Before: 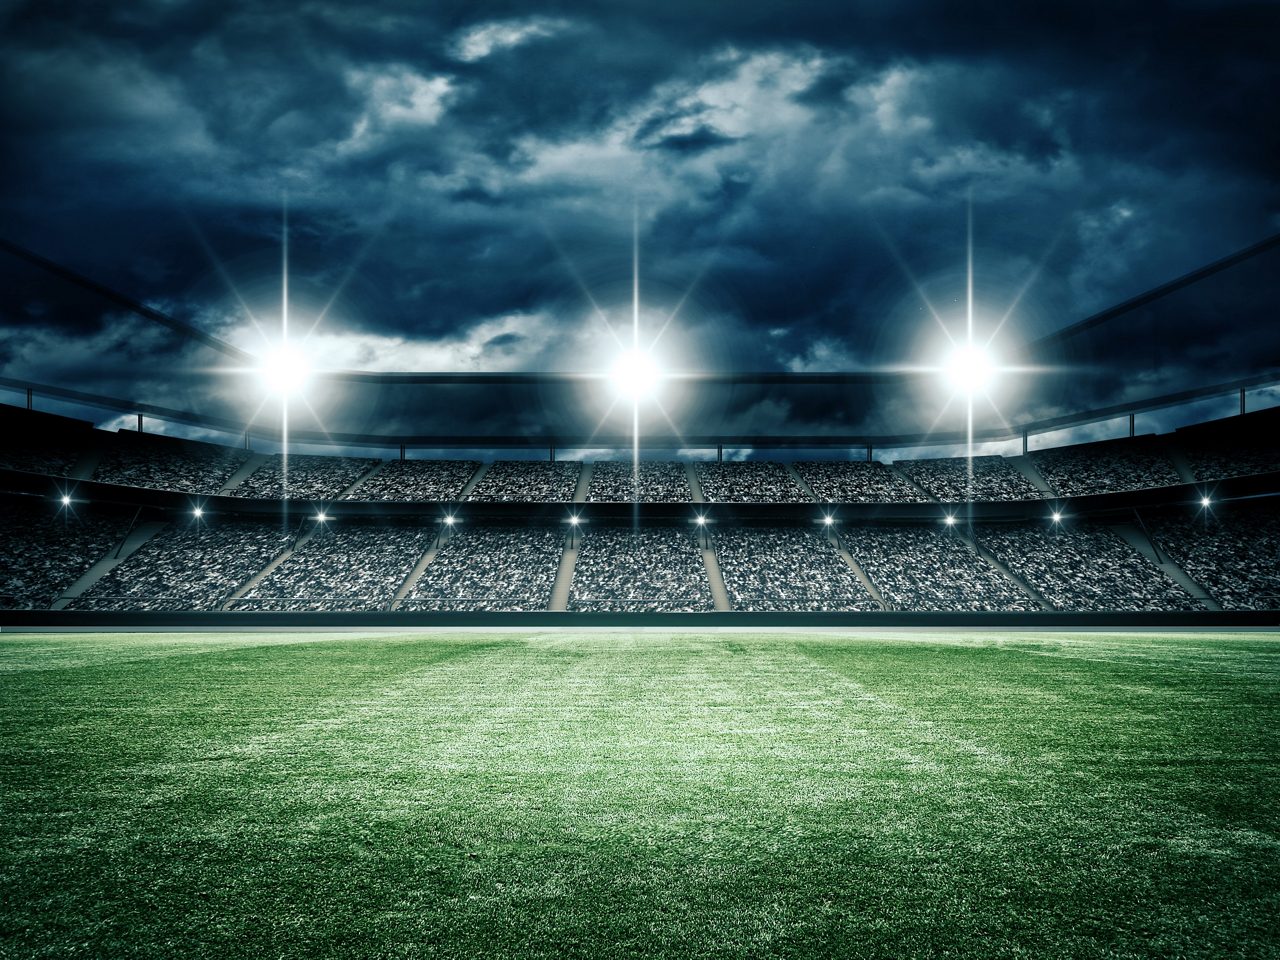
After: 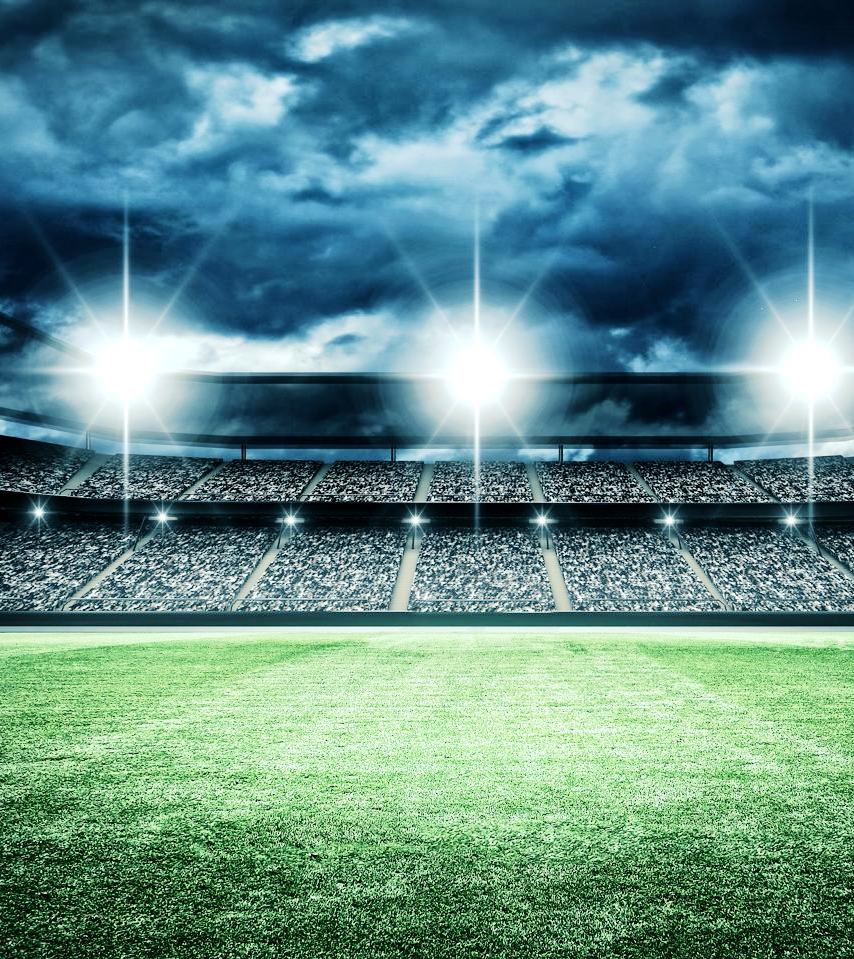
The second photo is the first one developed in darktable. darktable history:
crop and rotate: left 12.499%, right 20.734%
local contrast: mode bilateral grid, contrast 20, coarseness 49, detail 119%, midtone range 0.2
tone equalizer: -7 EV 0.141 EV, -6 EV 0.601 EV, -5 EV 1.19 EV, -4 EV 1.3 EV, -3 EV 1.14 EV, -2 EV 0.6 EV, -1 EV 0.155 EV, edges refinement/feathering 500, mask exposure compensation -1.57 EV, preserve details no
